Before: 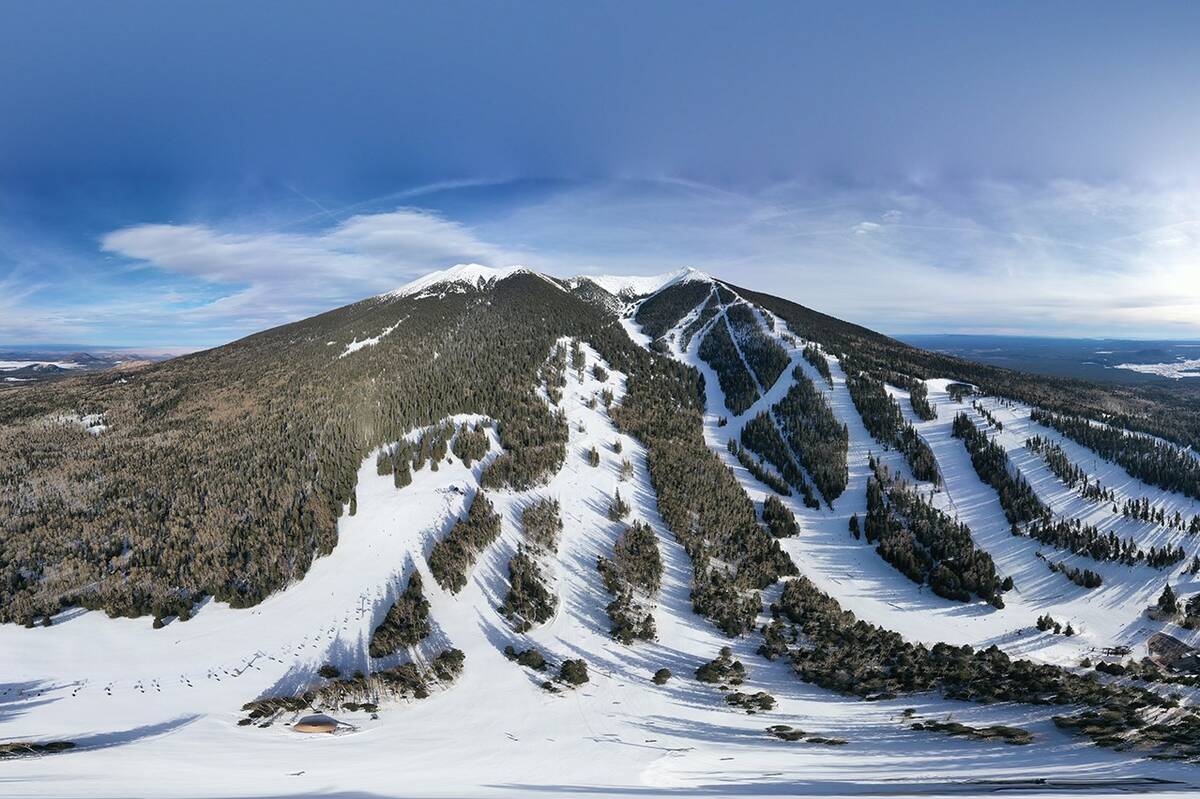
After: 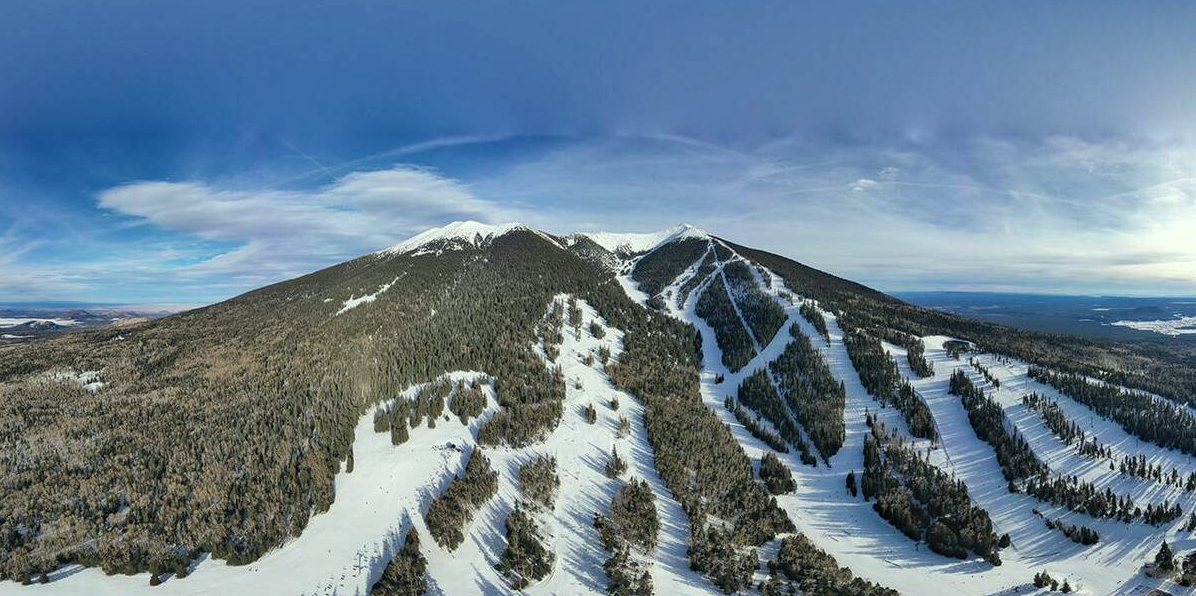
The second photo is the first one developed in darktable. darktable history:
color correction: highlights a* -4.76, highlights b* 5.04, saturation 0.965
shadows and highlights: low approximation 0.01, soften with gaussian
local contrast: detail 109%
haze removal: compatibility mode true, adaptive false
crop: left 0.323%, top 5.481%, bottom 19.842%
